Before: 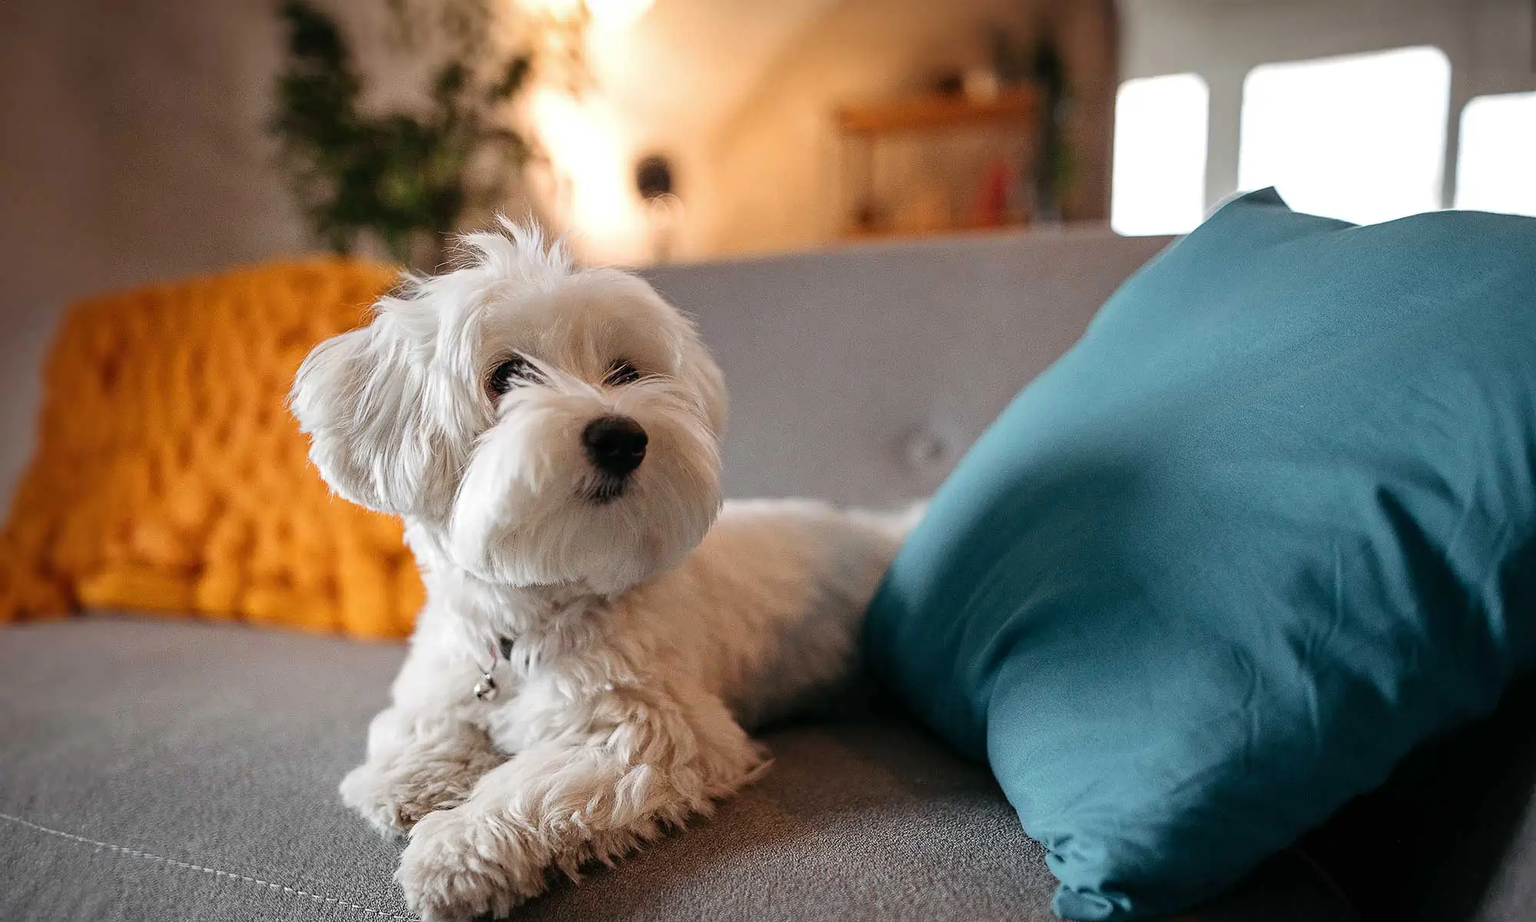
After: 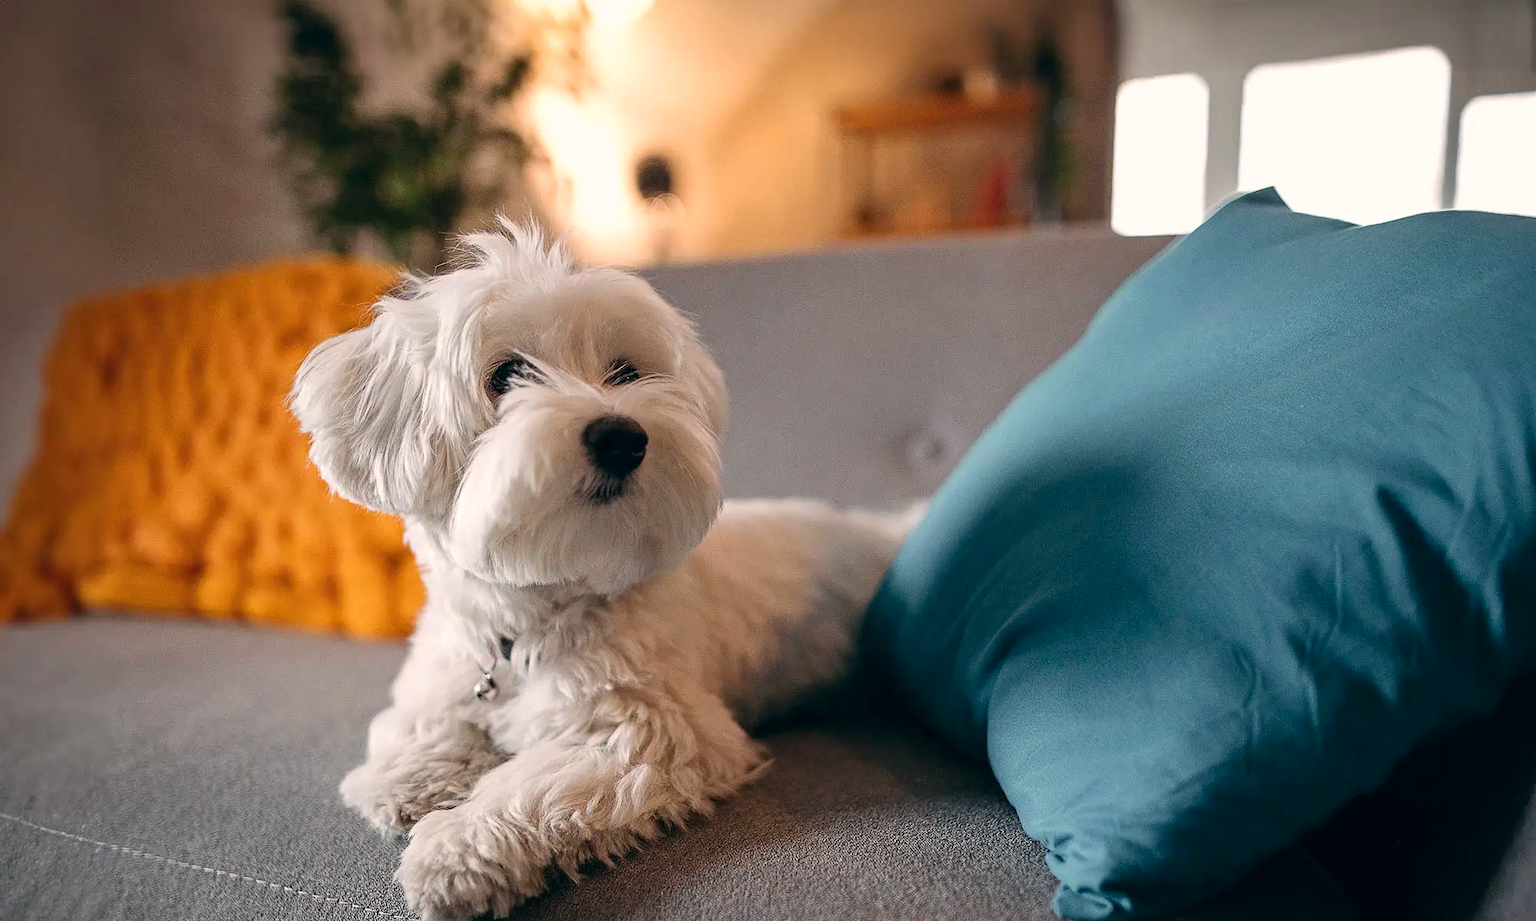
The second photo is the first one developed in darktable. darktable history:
color correction: highlights a* 5.43, highlights b* 5.33, shadows a* -4.37, shadows b* -5.12
